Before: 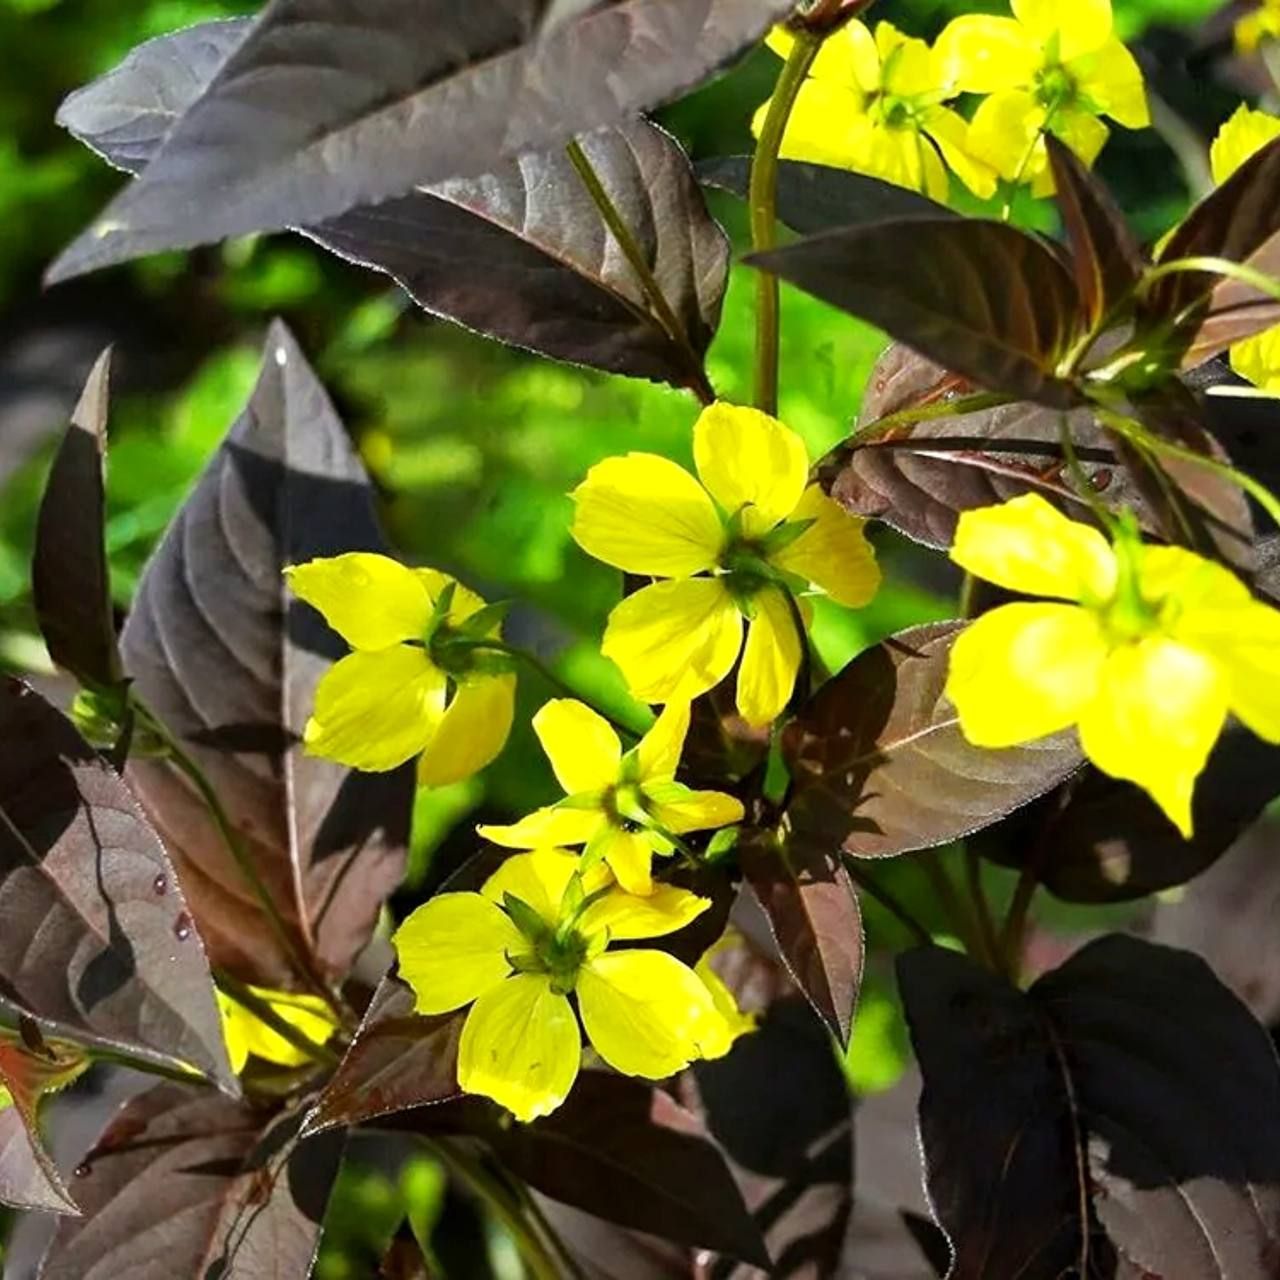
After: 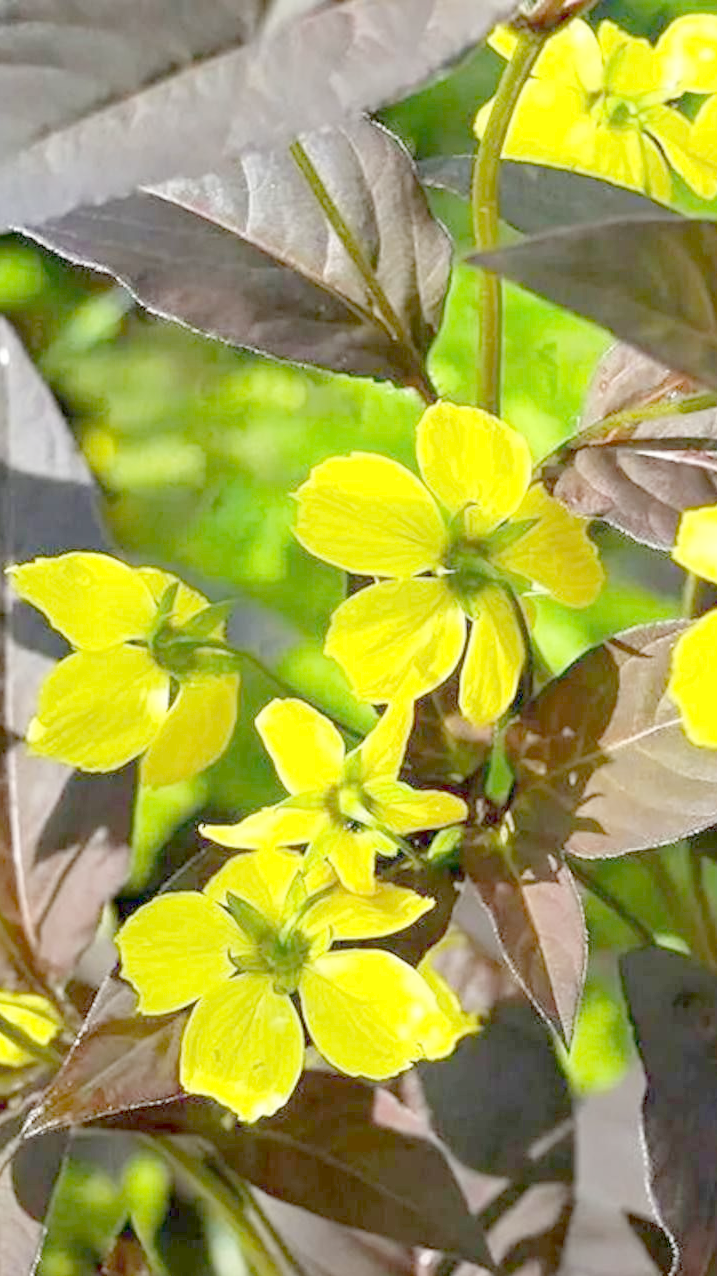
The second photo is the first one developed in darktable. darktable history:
crop: left 21.674%, right 22.086%
